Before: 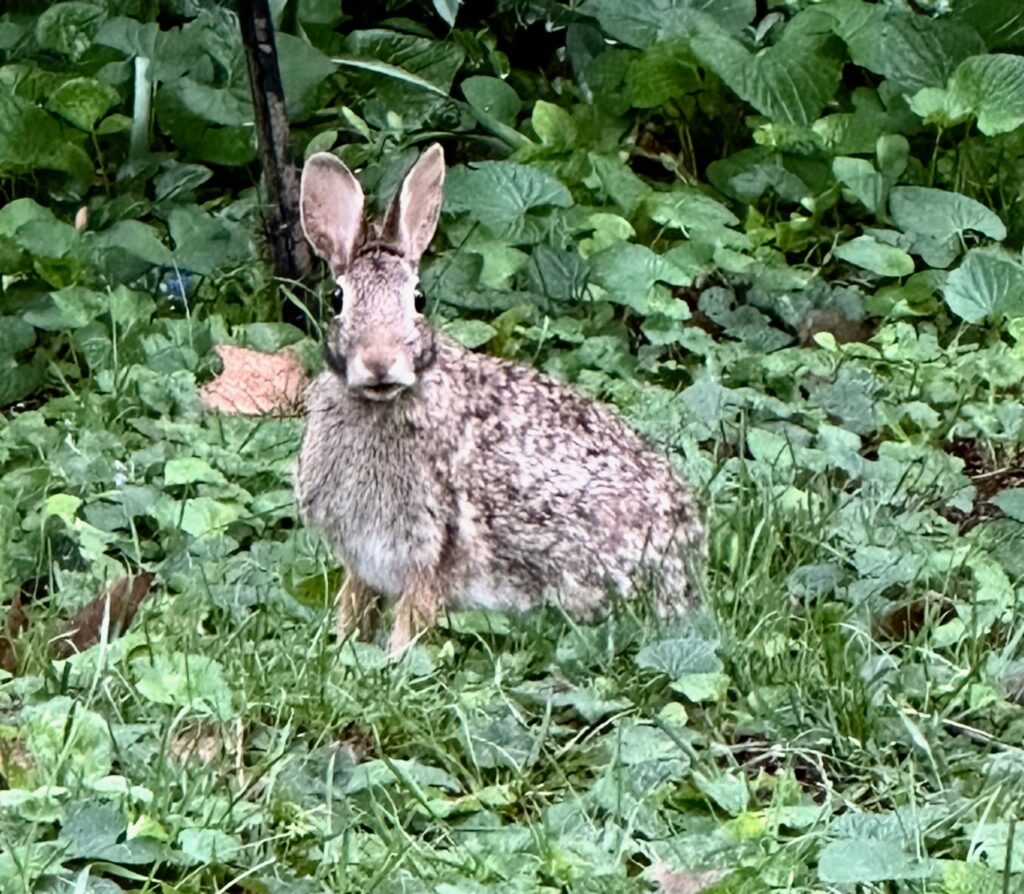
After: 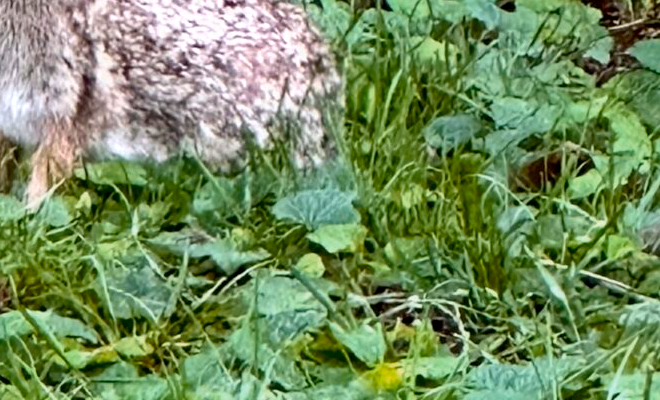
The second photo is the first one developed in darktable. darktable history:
crop and rotate: left 35.509%, top 50.238%, bottom 4.934%
color zones: curves: ch0 [(0.473, 0.374) (0.742, 0.784)]; ch1 [(0.354, 0.737) (0.742, 0.705)]; ch2 [(0.318, 0.421) (0.758, 0.532)]
